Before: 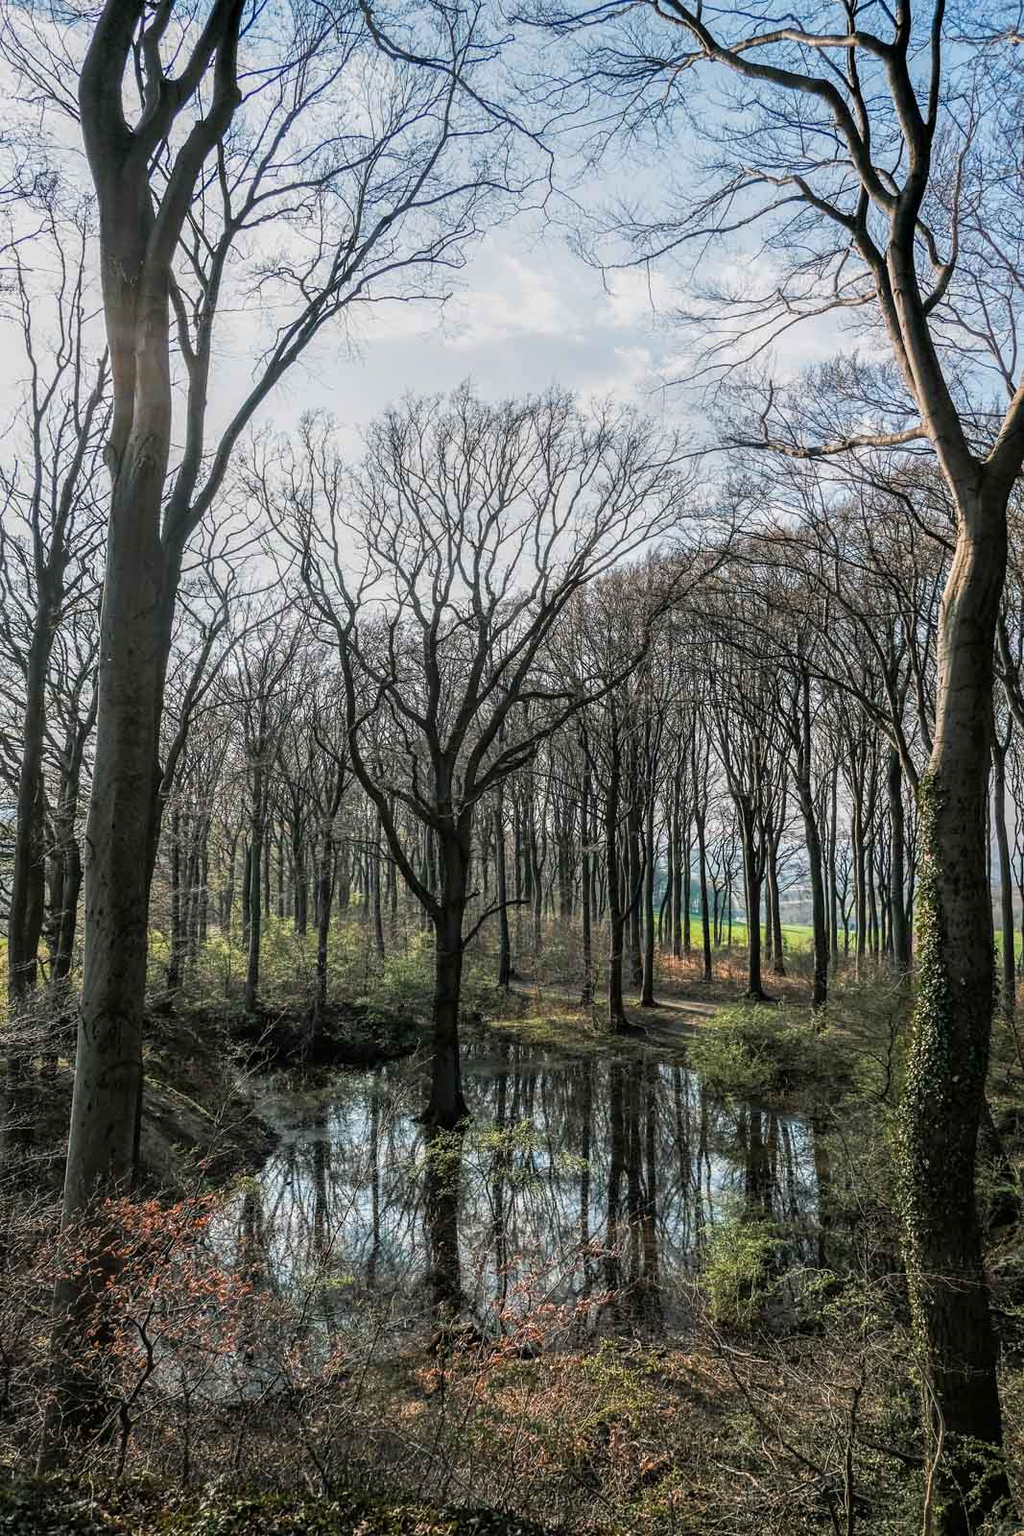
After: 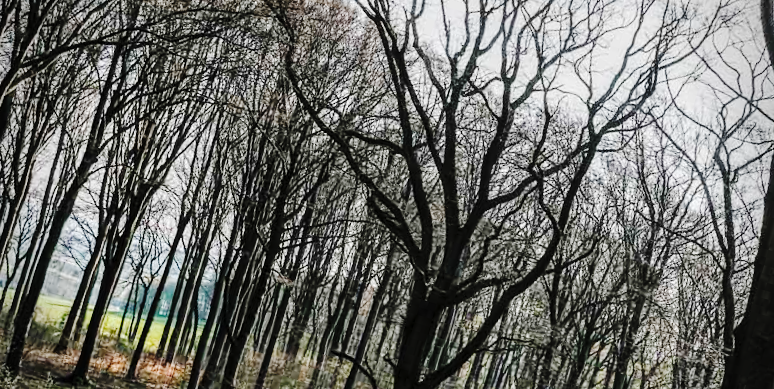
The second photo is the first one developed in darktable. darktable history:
vignetting: on, module defaults
crop and rotate: angle 16.12°, top 30.835%, bottom 35.653%
contrast brightness saturation: saturation -0.17
tone curve: curves: ch0 [(0, 0) (0.003, 0.003) (0.011, 0.009) (0.025, 0.018) (0.044, 0.027) (0.069, 0.034) (0.1, 0.043) (0.136, 0.056) (0.177, 0.084) (0.224, 0.138) (0.277, 0.203) (0.335, 0.329) (0.399, 0.451) (0.468, 0.572) (0.543, 0.671) (0.623, 0.754) (0.709, 0.821) (0.801, 0.88) (0.898, 0.938) (1, 1)], preserve colors none
